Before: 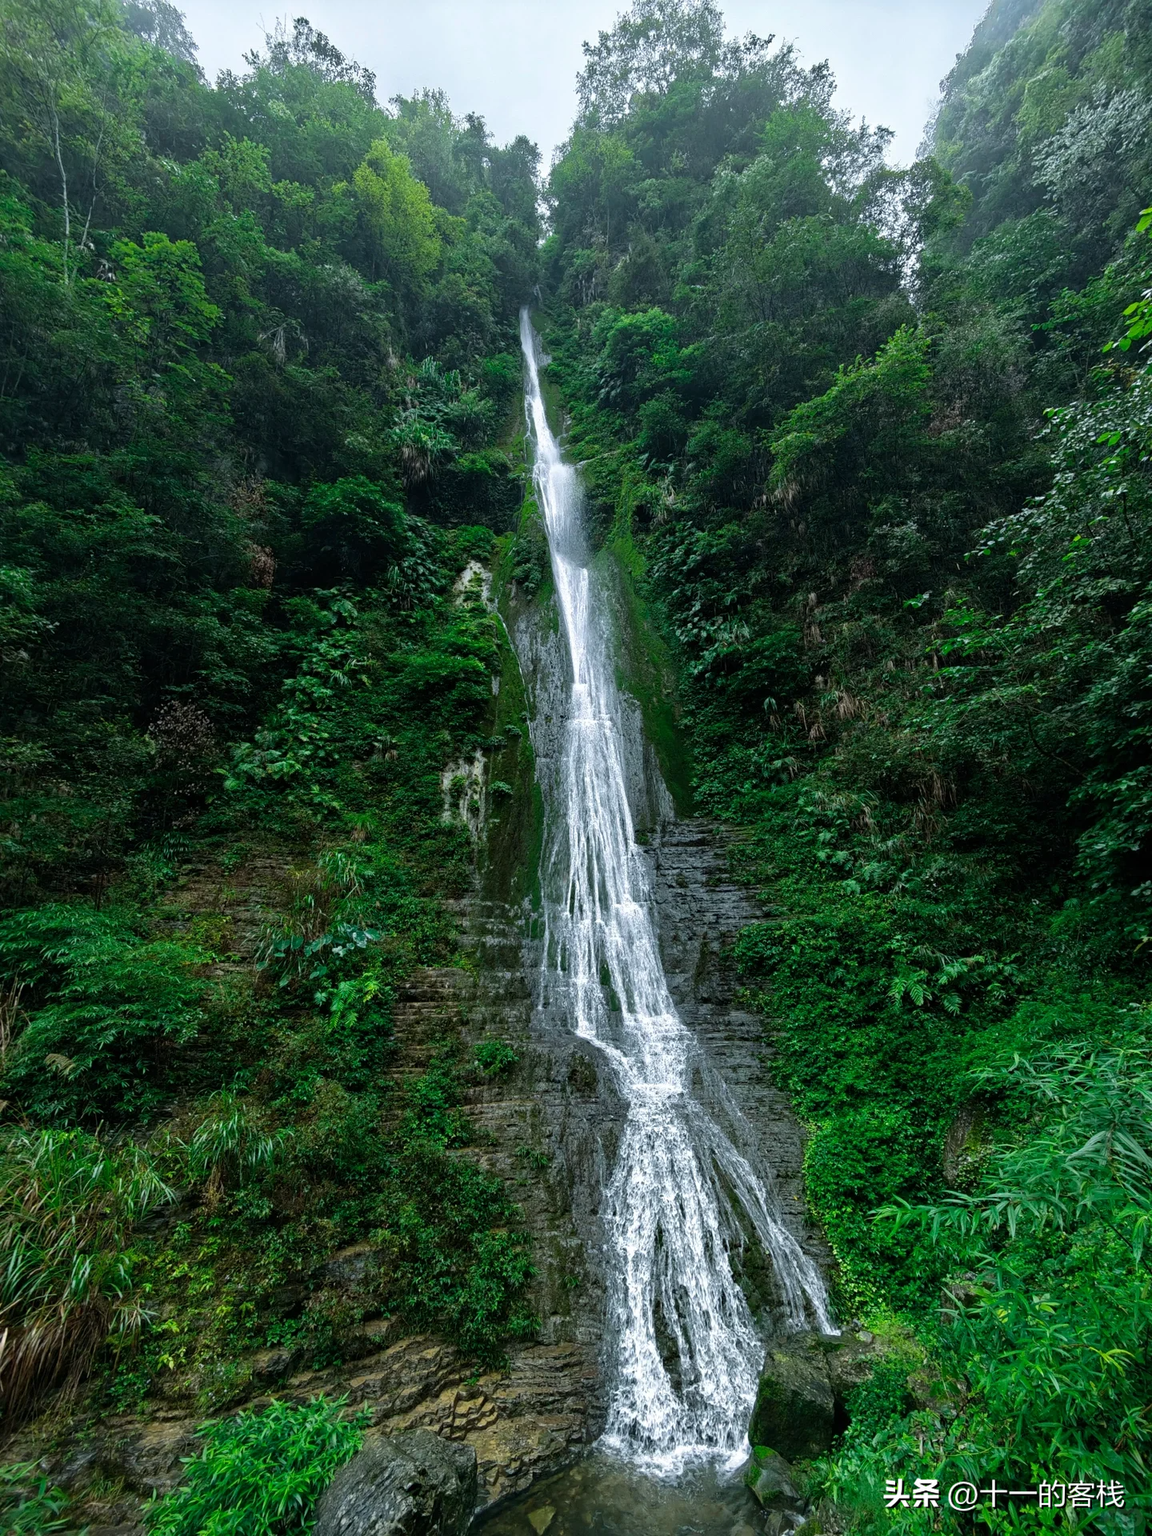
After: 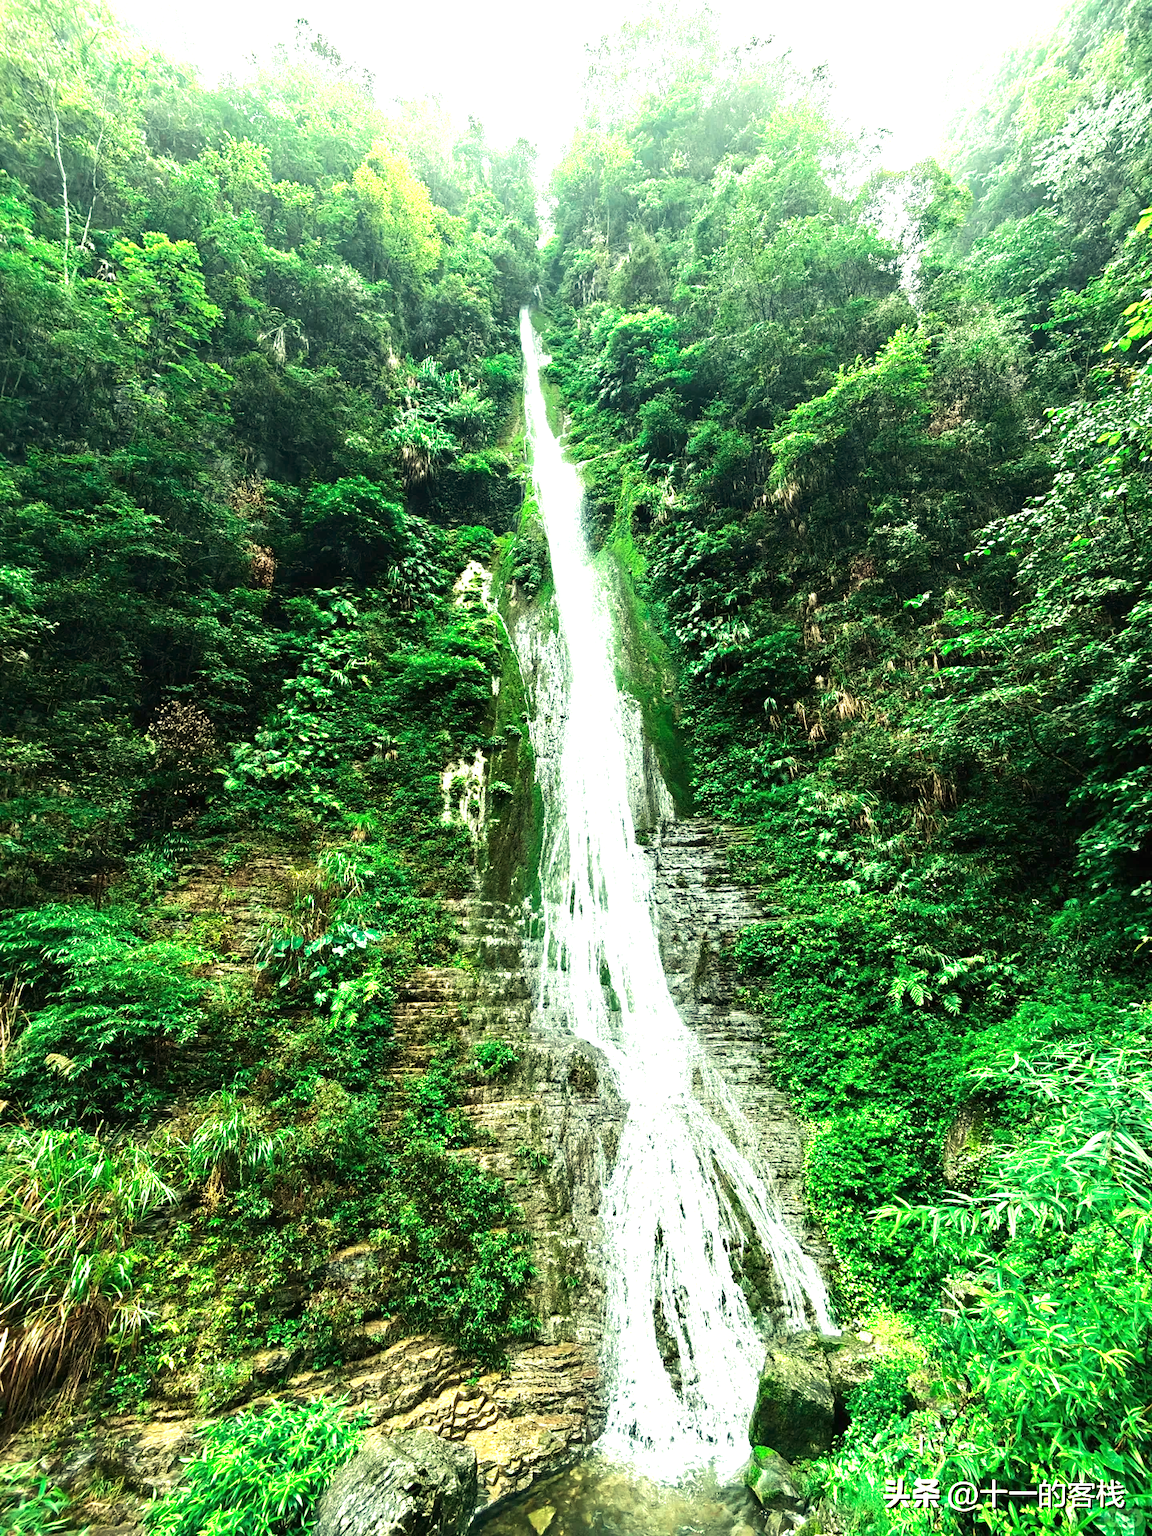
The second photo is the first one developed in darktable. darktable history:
tone equalizer: -8 EV -0.75 EV, -7 EV -0.7 EV, -6 EV -0.6 EV, -5 EV -0.4 EV, -3 EV 0.4 EV, -2 EV 0.6 EV, -1 EV 0.7 EV, +0 EV 0.75 EV, edges refinement/feathering 500, mask exposure compensation -1.57 EV, preserve details no
exposure: black level correction 0, exposure 1.975 EV, compensate exposure bias true, compensate highlight preservation false
white balance: red 1.08, blue 0.791
velvia: strength 15%
